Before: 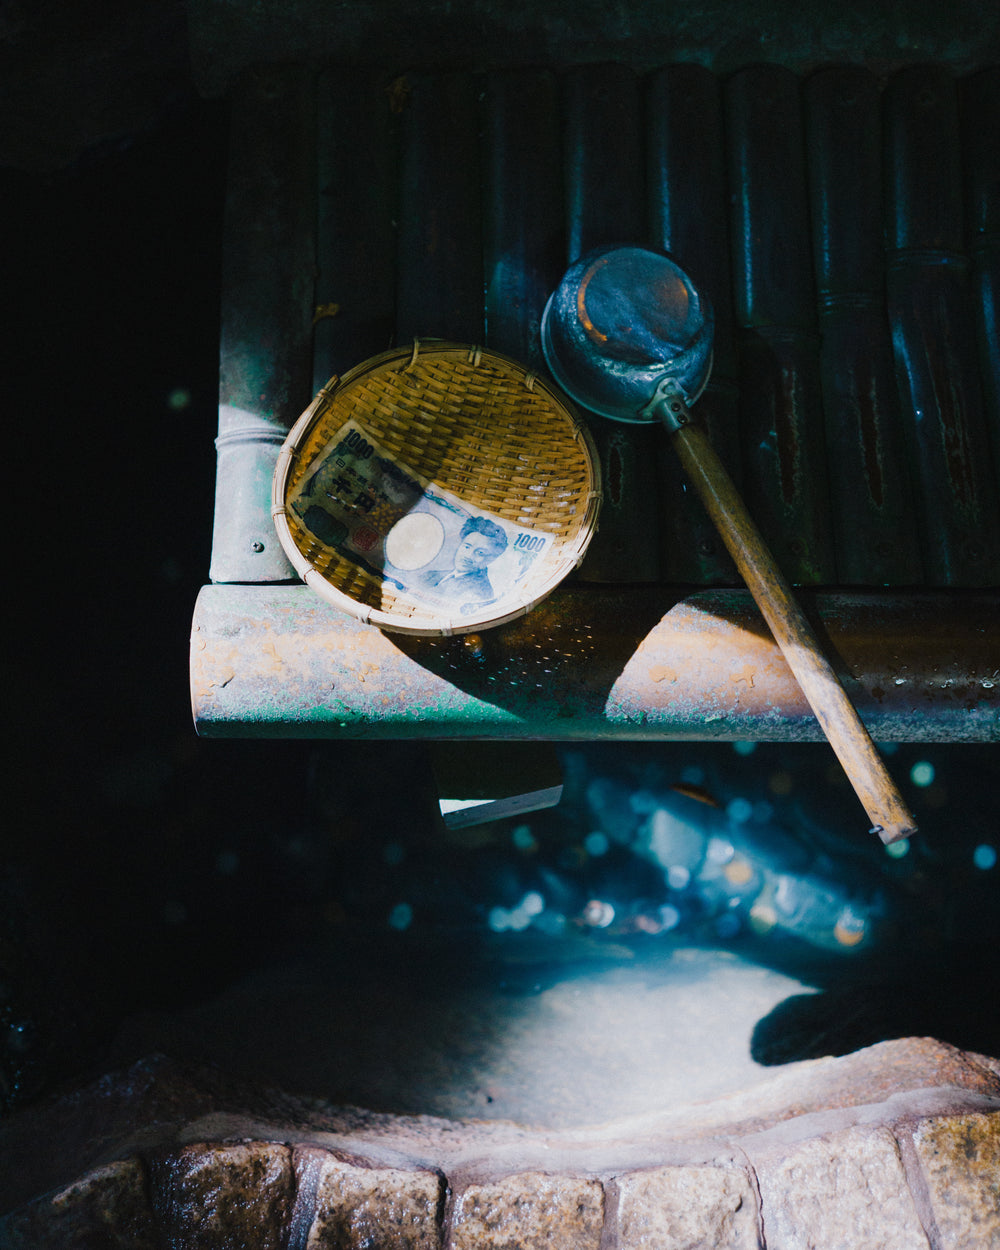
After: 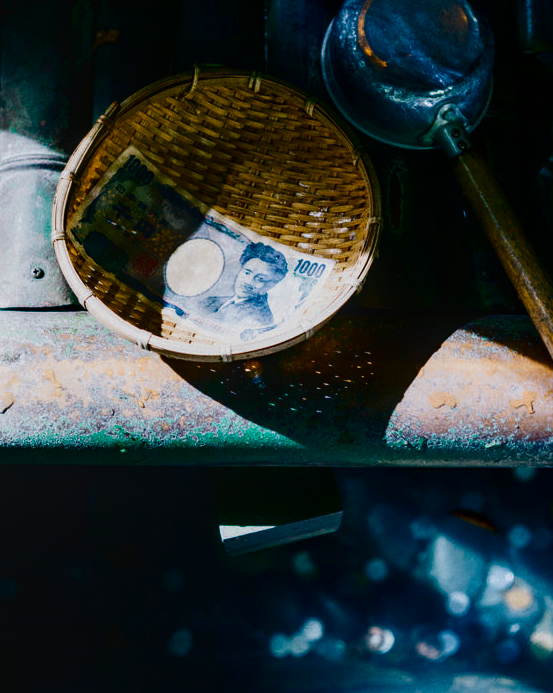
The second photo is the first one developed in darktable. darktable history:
local contrast: on, module defaults
crop and rotate: left 22.004%, top 21.998%, right 22.608%, bottom 22.5%
contrast brightness saturation: contrast 0.236, brightness -0.226, saturation 0.143
